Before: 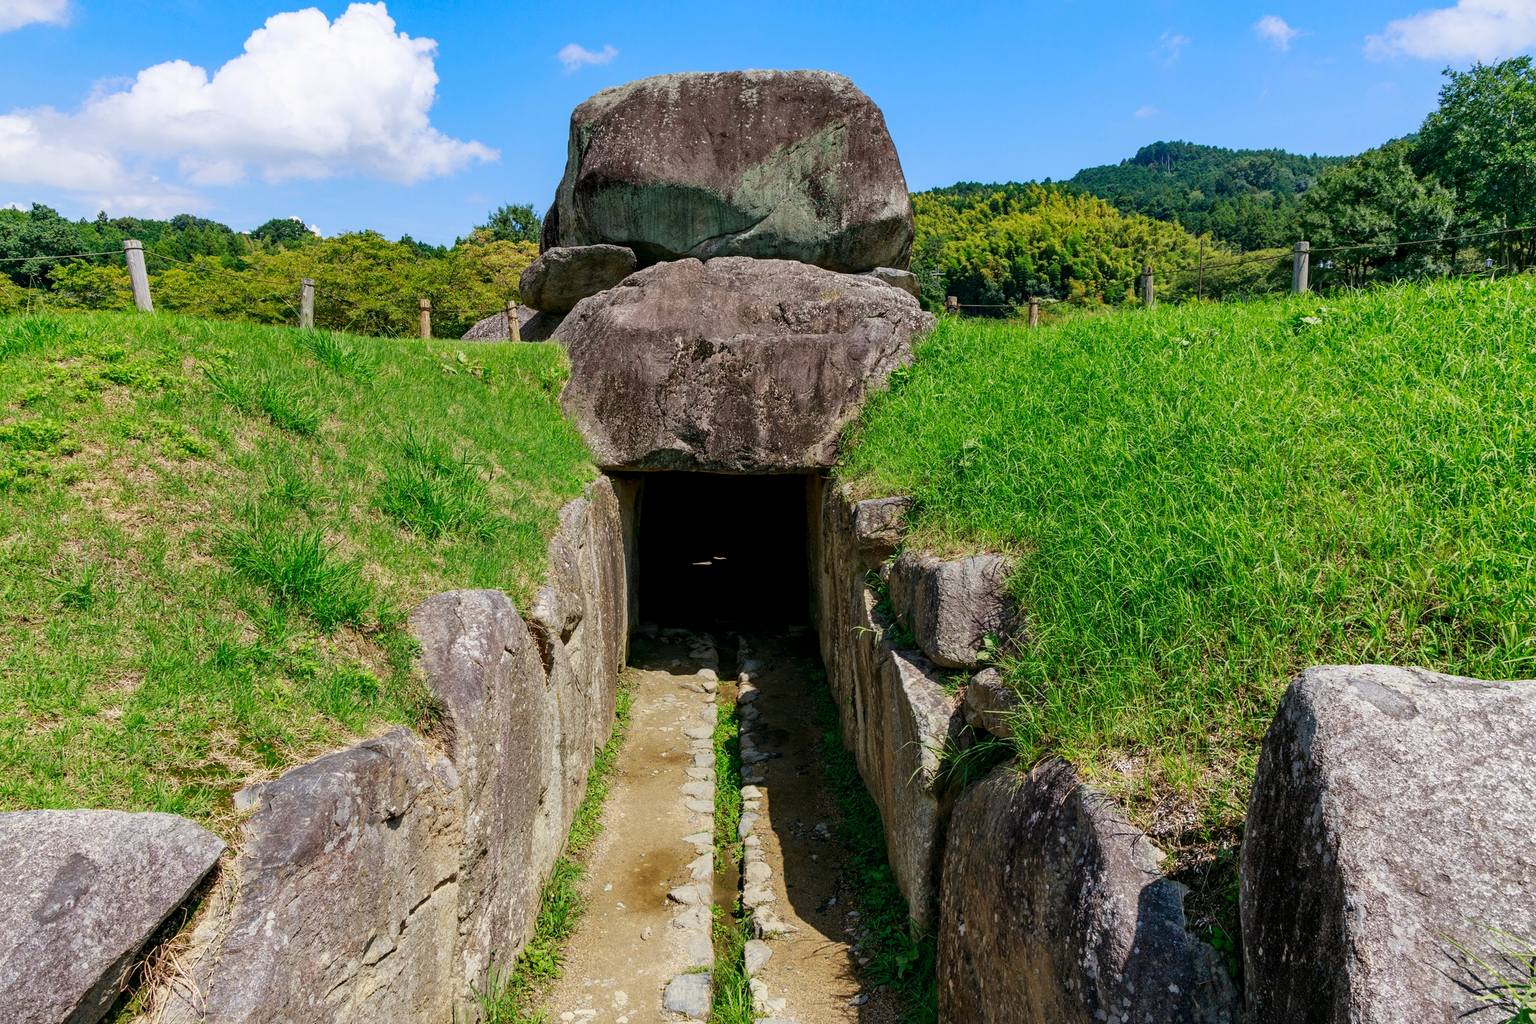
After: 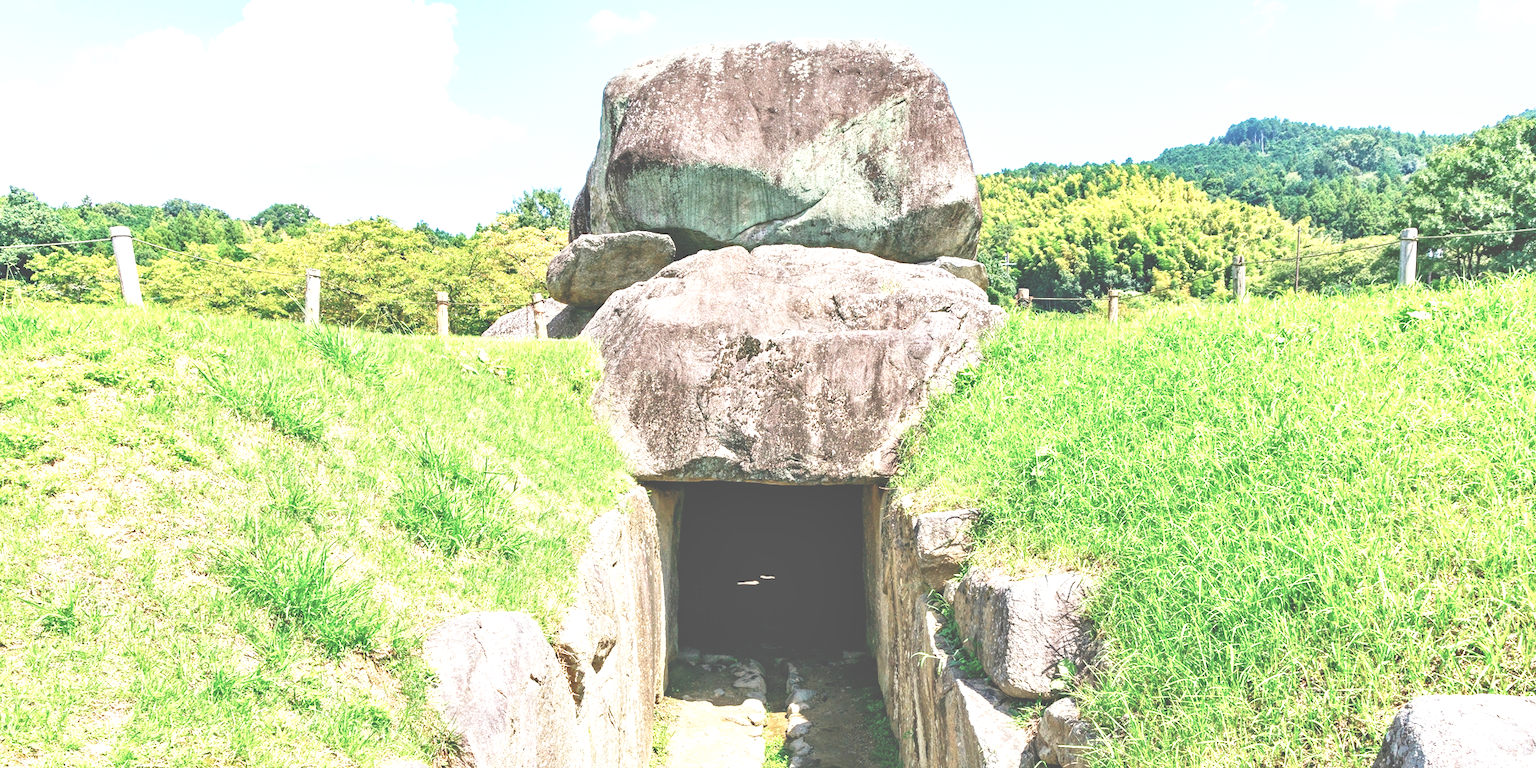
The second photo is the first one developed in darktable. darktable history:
exposure: black level correction -0.023, exposure 1.394 EV, compensate highlight preservation false
crop: left 1.57%, top 3.409%, right 7.7%, bottom 28.416%
local contrast: mode bilateral grid, contrast 20, coarseness 49, detail 119%, midtone range 0.2
contrast equalizer: octaves 7, y [[0.509, 0.517, 0.523, 0.523, 0.517, 0.509], [0.5 ×6], [0.5 ×6], [0 ×6], [0 ×6]]
base curve: curves: ch0 [(0, 0) (0.032, 0.037) (0.105, 0.228) (0.435, 0.76) (0.856, 0.983) (1, 1)], preserve colors none
